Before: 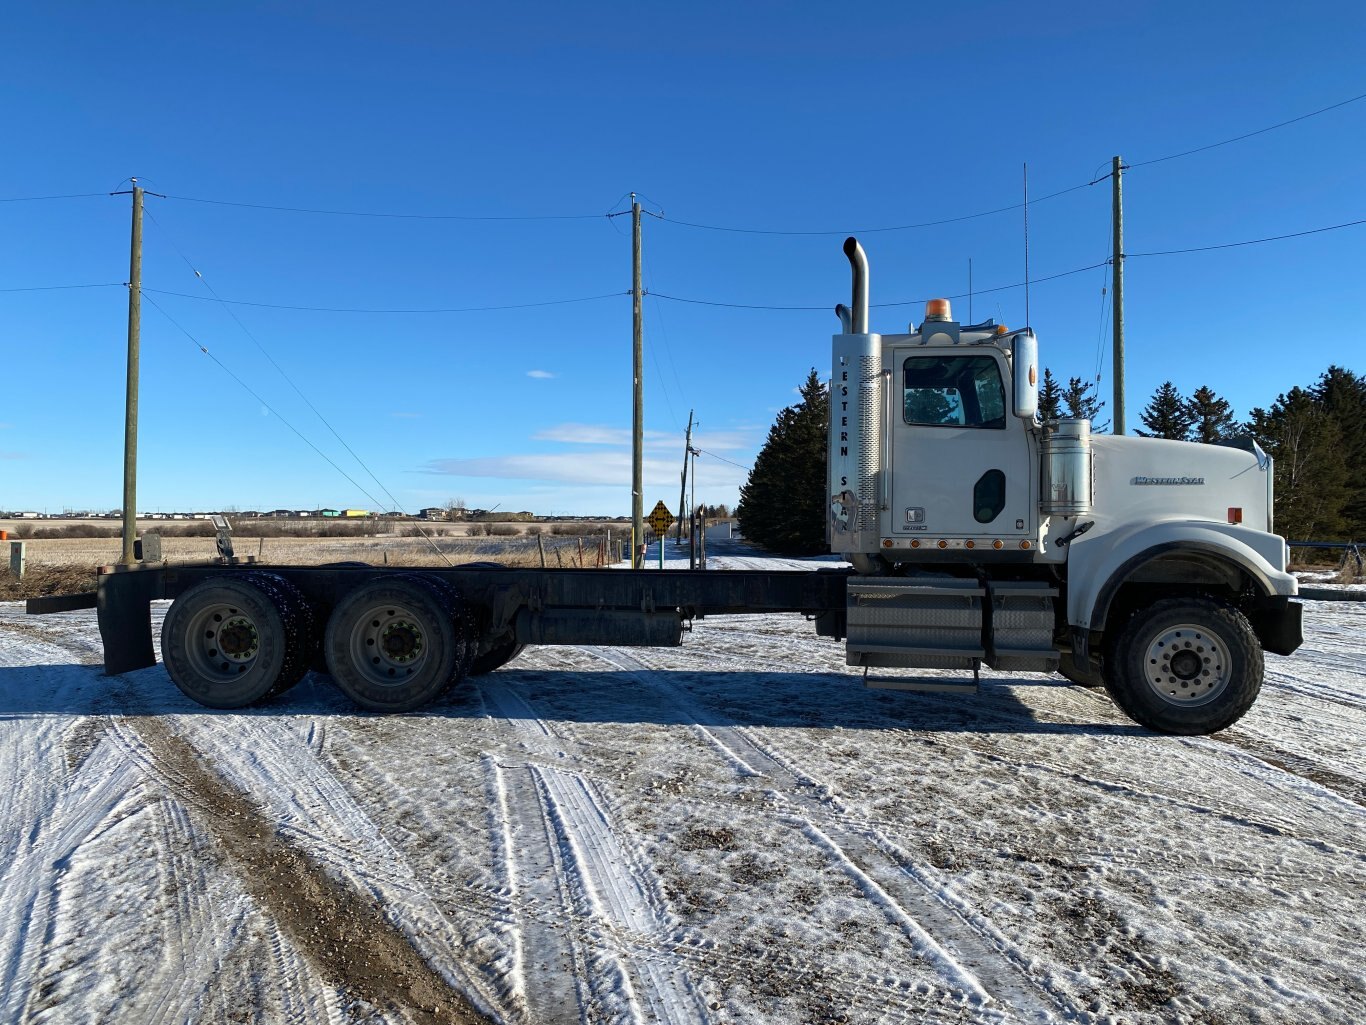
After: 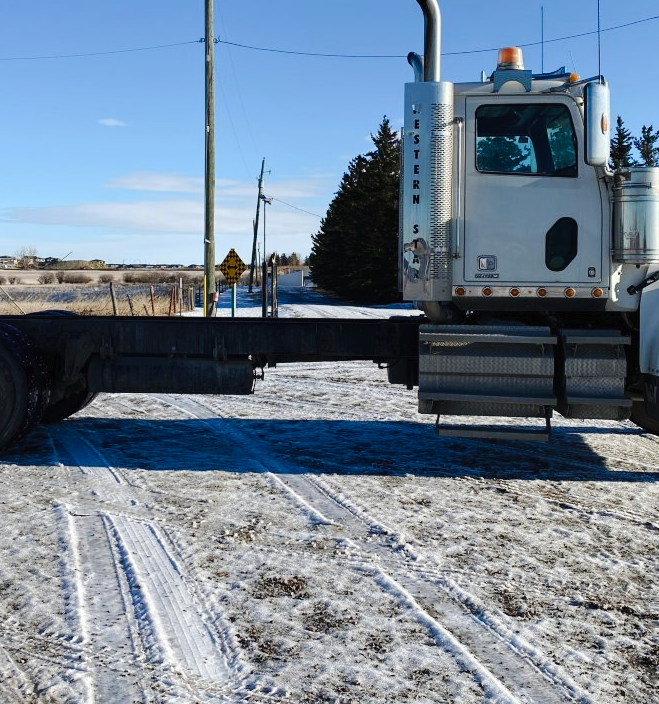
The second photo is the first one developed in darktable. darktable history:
tone curve: curves: ch0 [(0, 0) (0.003, 0.015) (0.011, 0.021) (0.025, 0.032) (0.044, 0.046) (0.069, 0.062) (0.1, 0.08) (0.136, 0.117) (0.177, 0.165) (0.224, 0.221) (0.277, 0.298) (0.335, 0.385) (0.399, 0.469) (0.468, 0.558) (0.543, 0.637) (0.623, 0.708) (0.709, 0.771) (0.801, 0.84) (0.898, 0.907) (1, 1)], preserve colors none
crop: left 31.379%, top 24.658%, right 20.326%, bottom 6.628%
